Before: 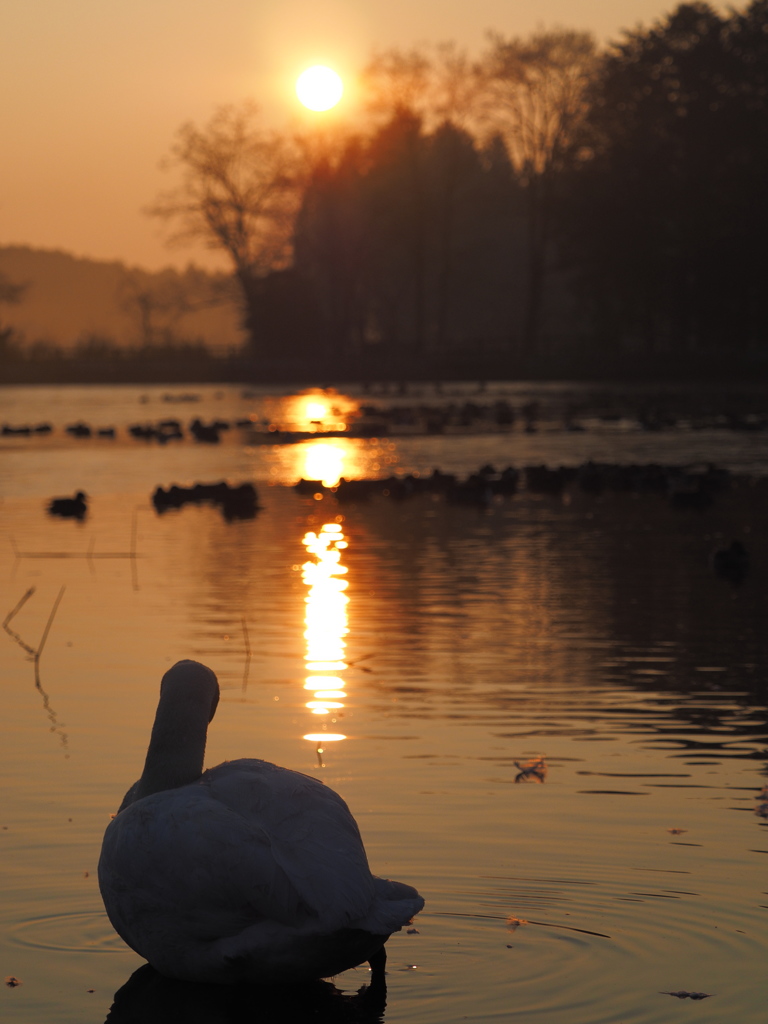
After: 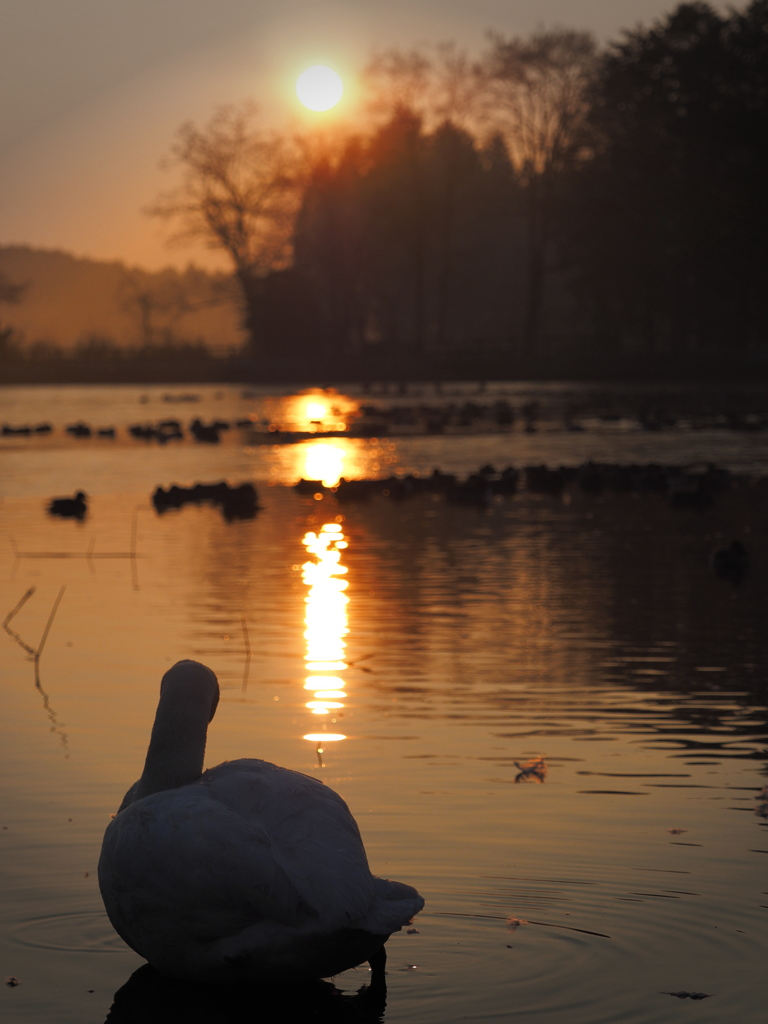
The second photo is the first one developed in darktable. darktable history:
vignetting: fall-off start 90.62%, fall-off radius 38.63%, width/height ratio 1.217, shape 1.29
